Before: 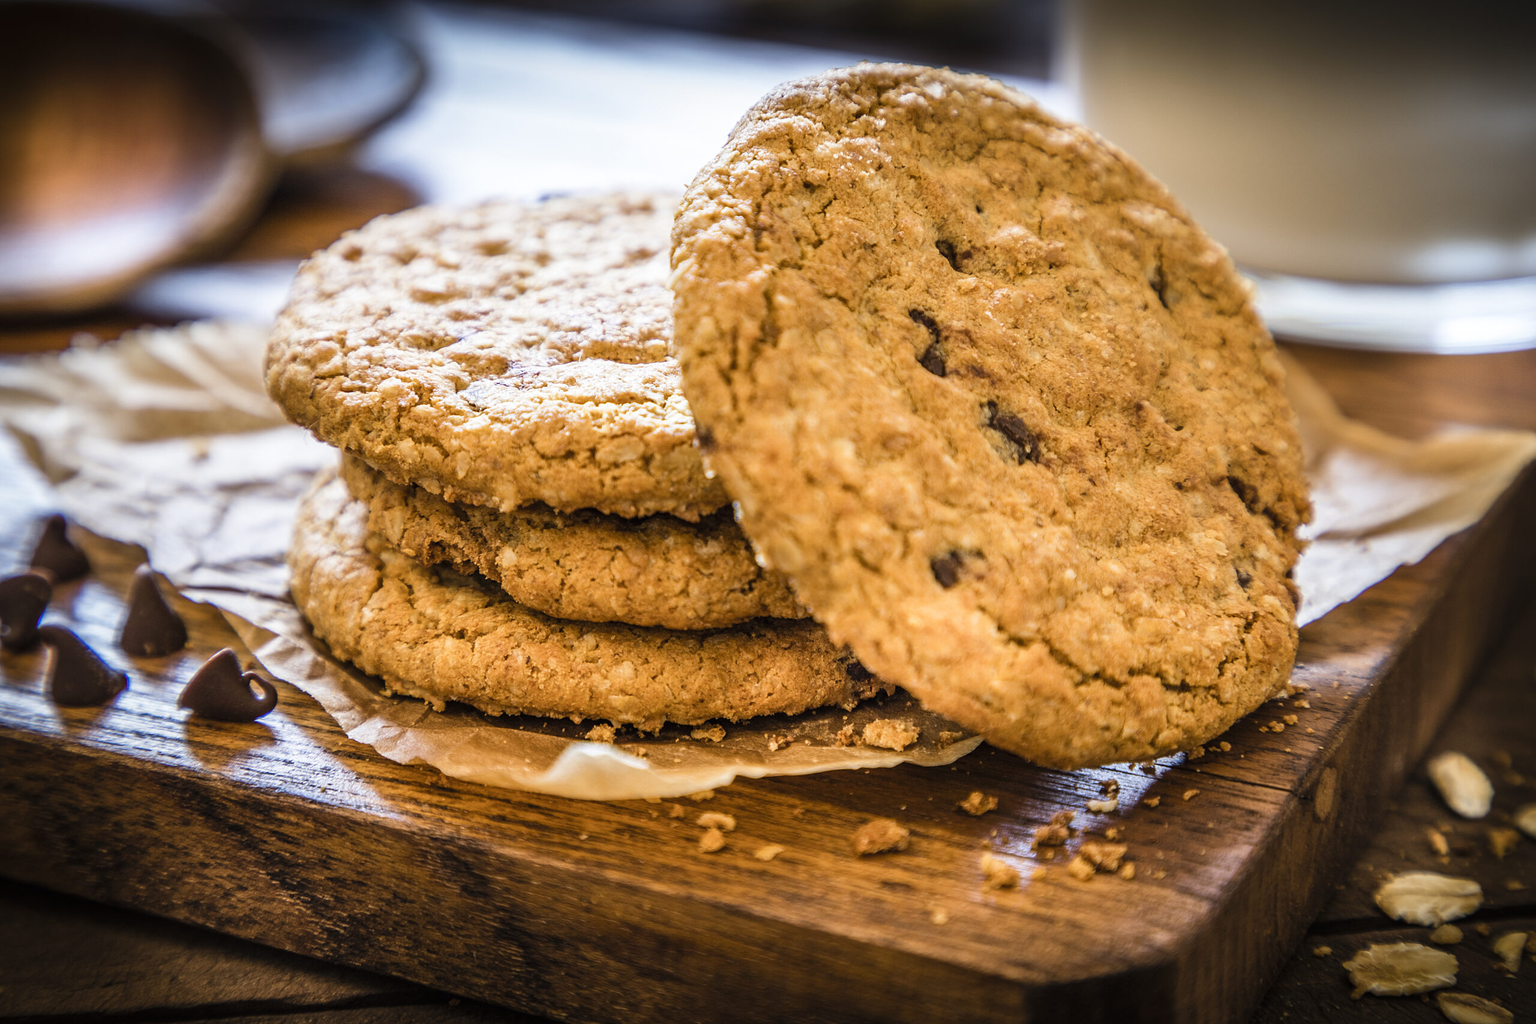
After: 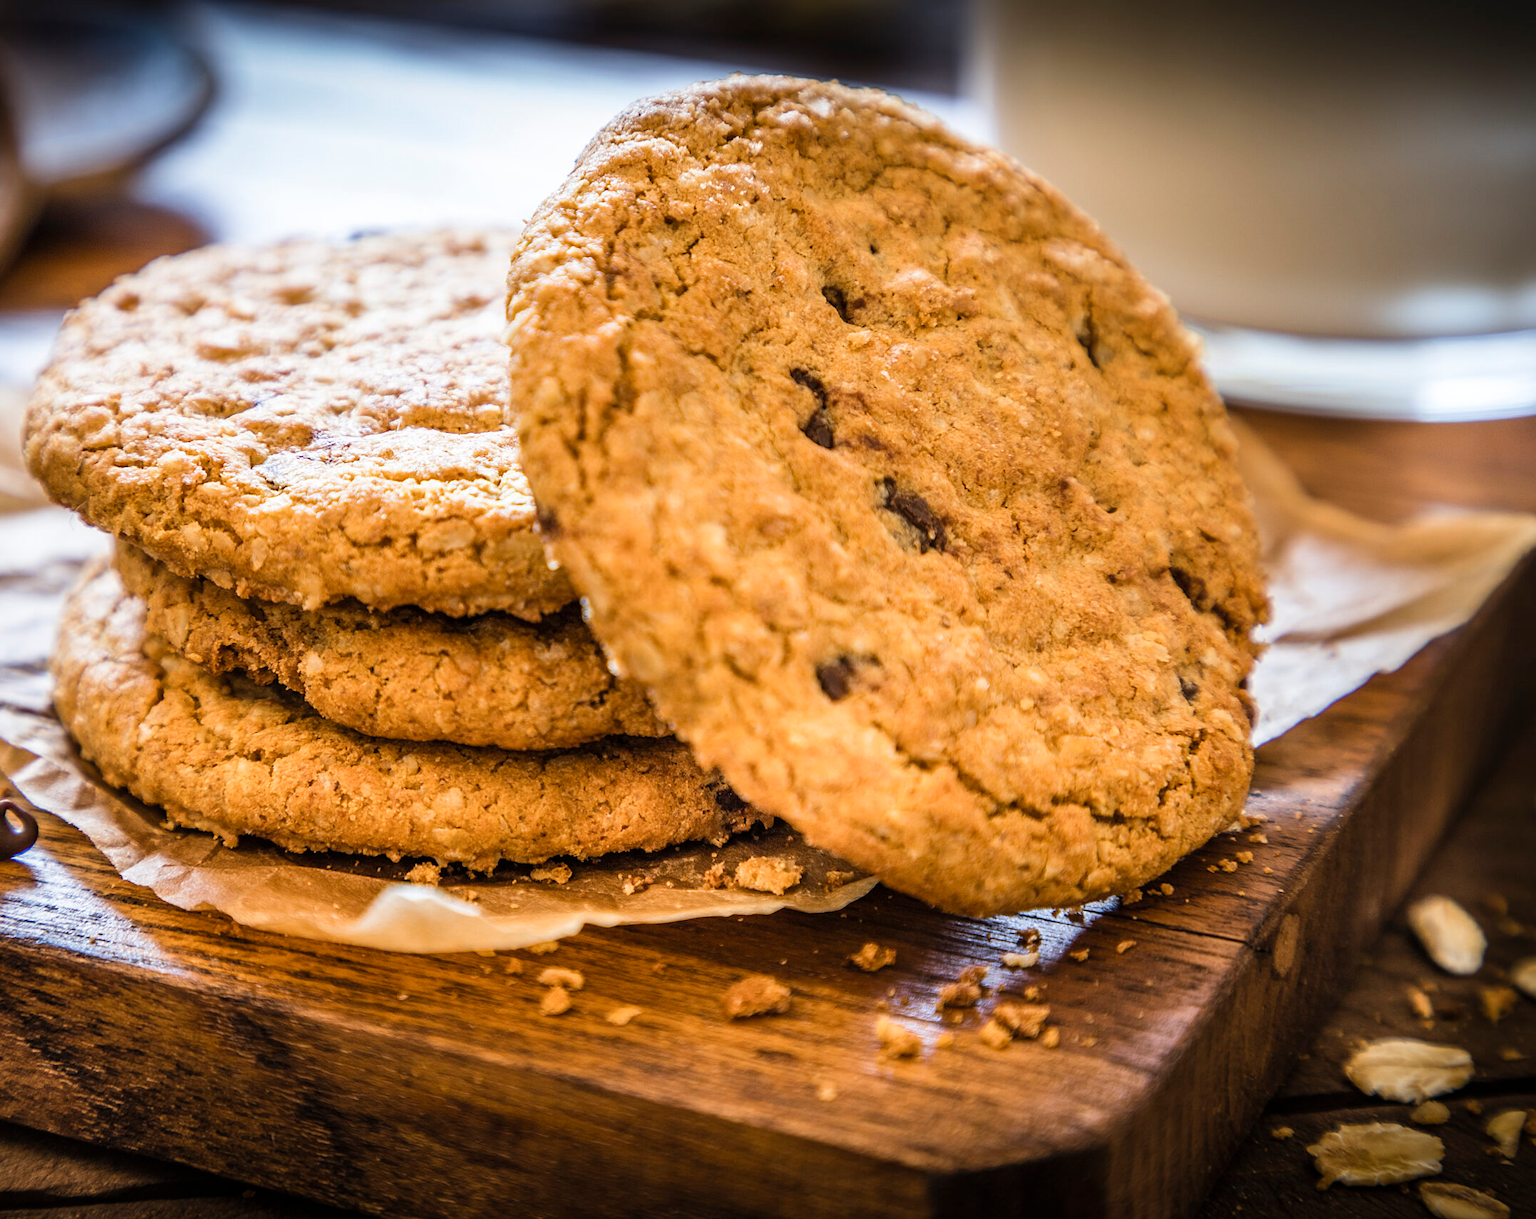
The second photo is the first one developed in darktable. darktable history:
crop: left 15.979%
